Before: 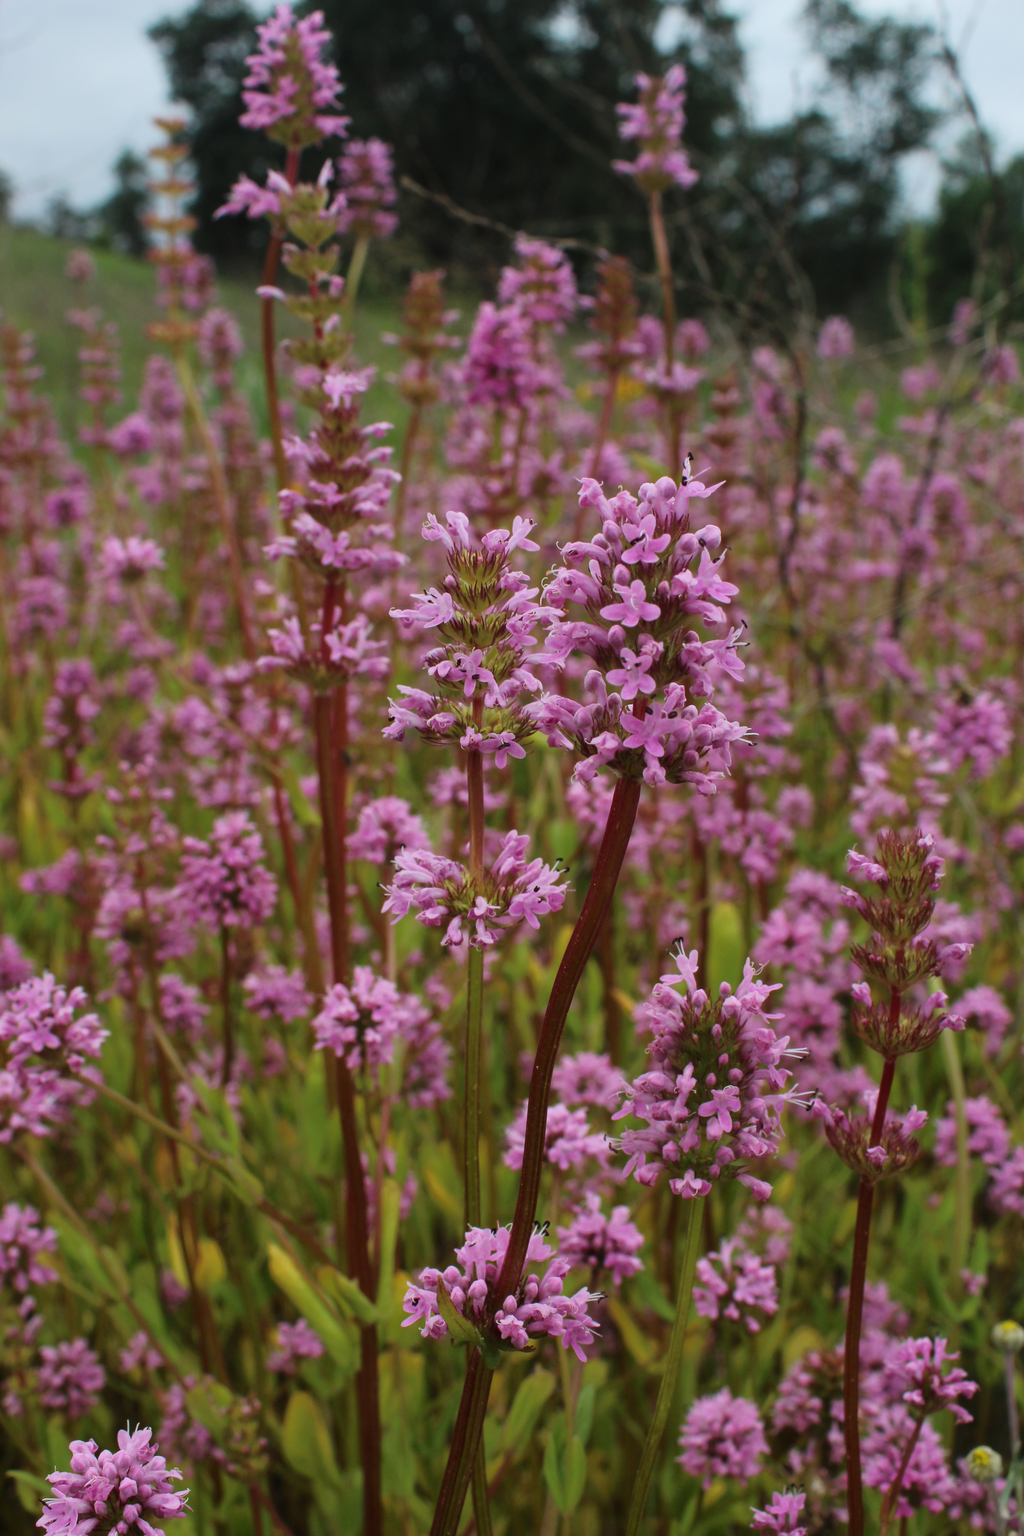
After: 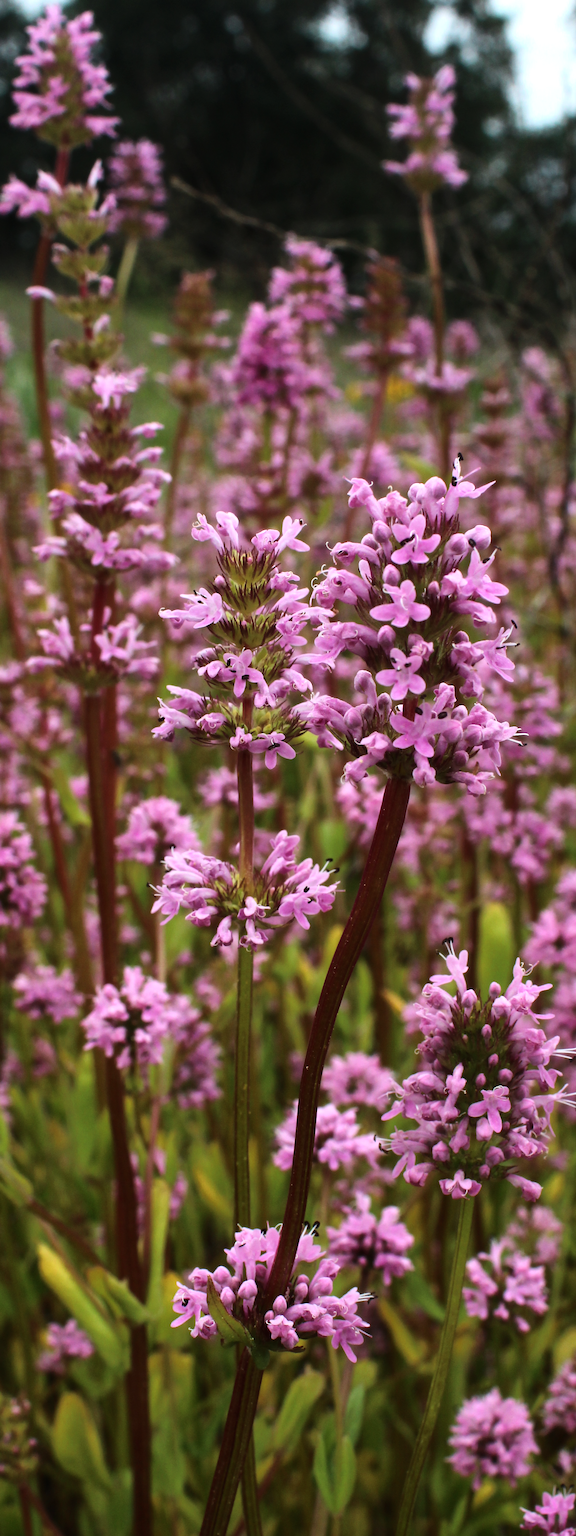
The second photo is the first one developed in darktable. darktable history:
crop and rotate: left 22.516%, right 21.234%
tone equalizer: -8 EV -0.75 EV, -7 EV -0.7 EV, -6 EV -0.6 EV, -5 EV -0.4 EV, -3 EV 0.4 EV, -2 EV 0.6 EV, -1 EV 0.7 EV, +0 EV 0.75 EV, edges refinement/feathering 500, mask exposure compensation -1.57 EV, preserve details no
